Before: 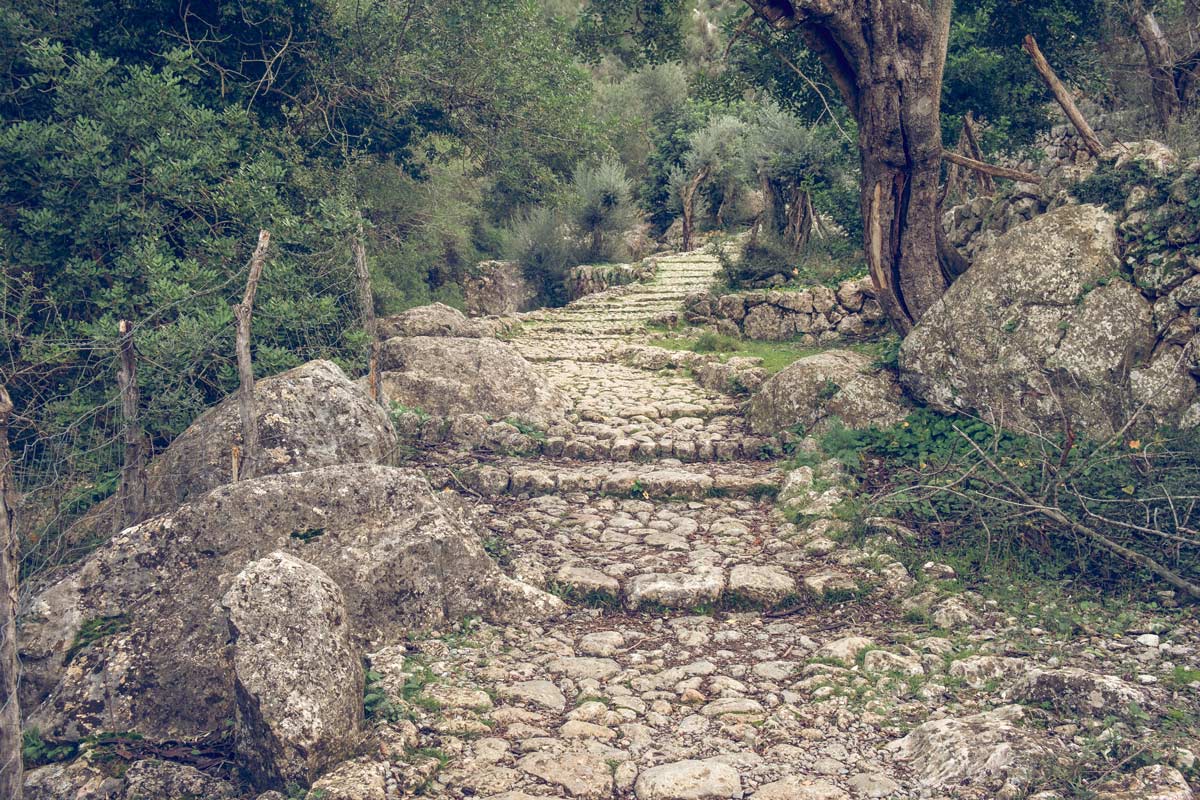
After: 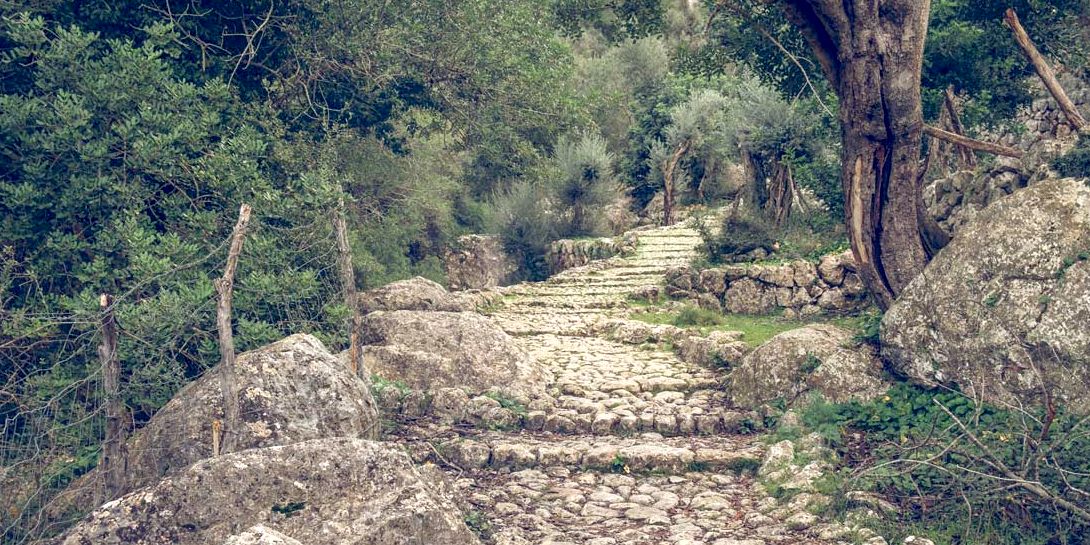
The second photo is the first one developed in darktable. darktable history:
crop: left 1.606%, top 3.369%, right 7.554%, bottom 28.422%
exposure: black level correction 0.005, exposure 0.287 EV, compensate highlight preservation false
